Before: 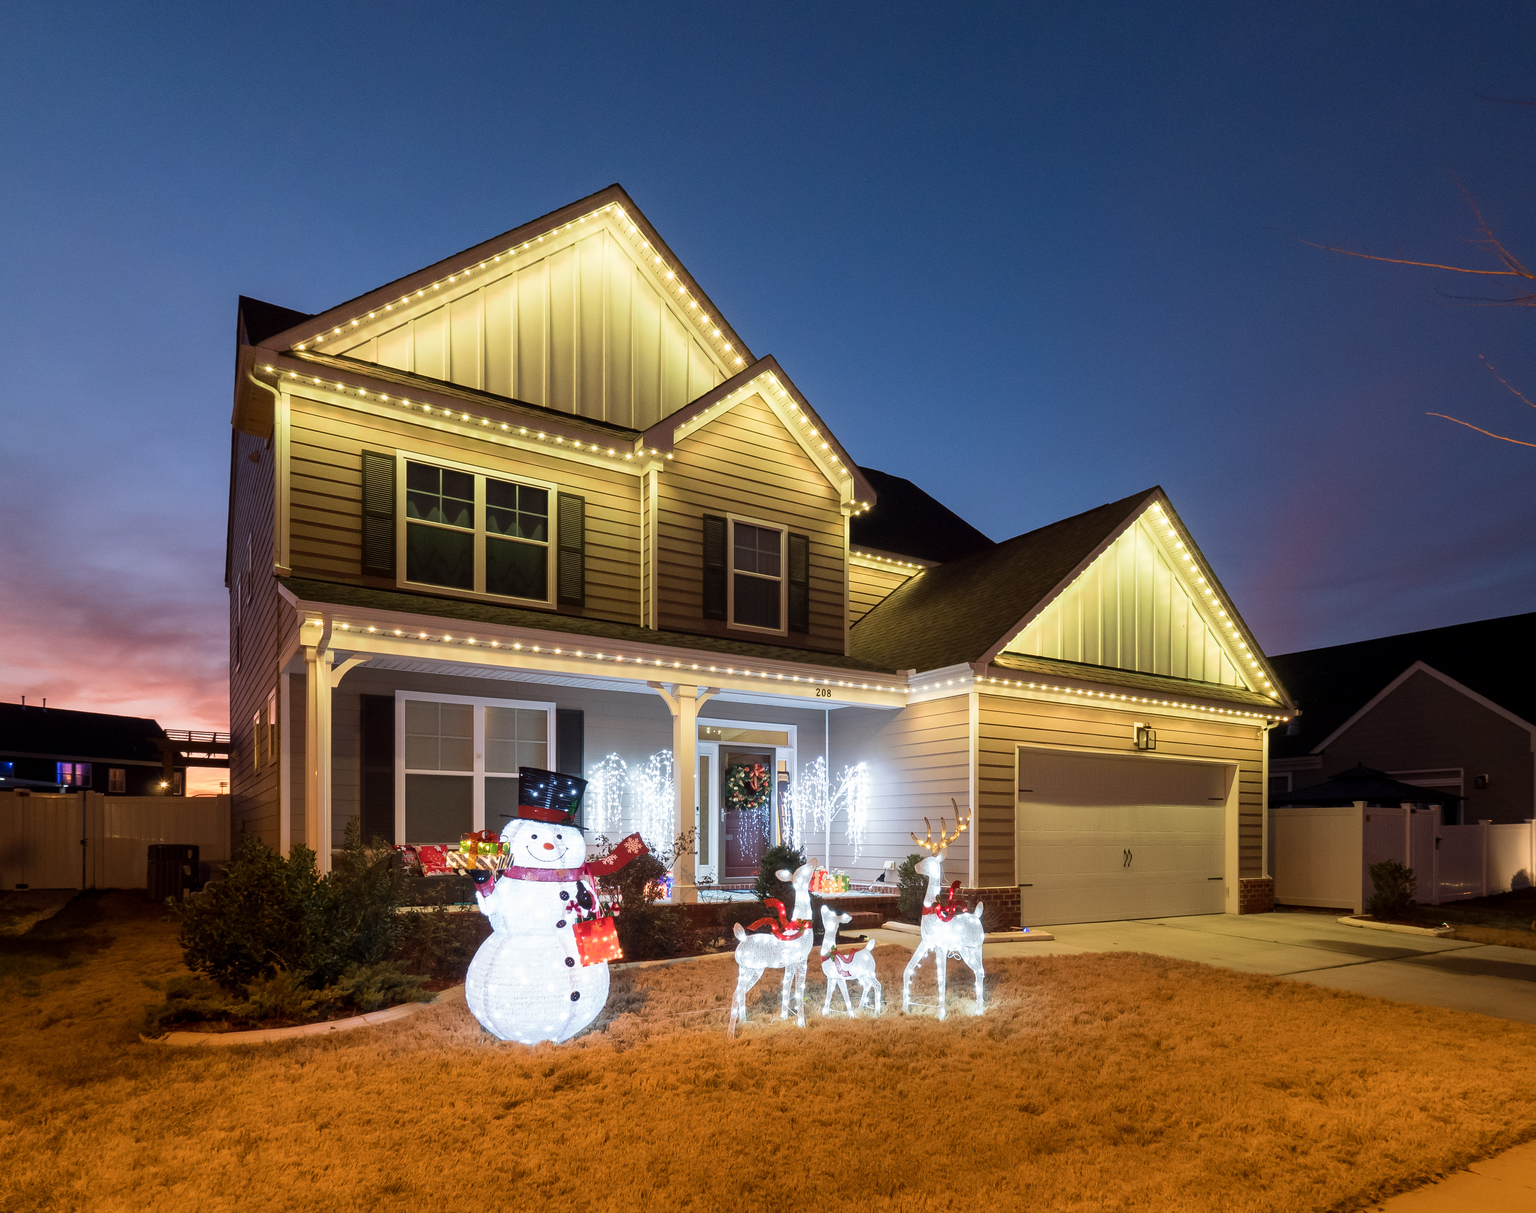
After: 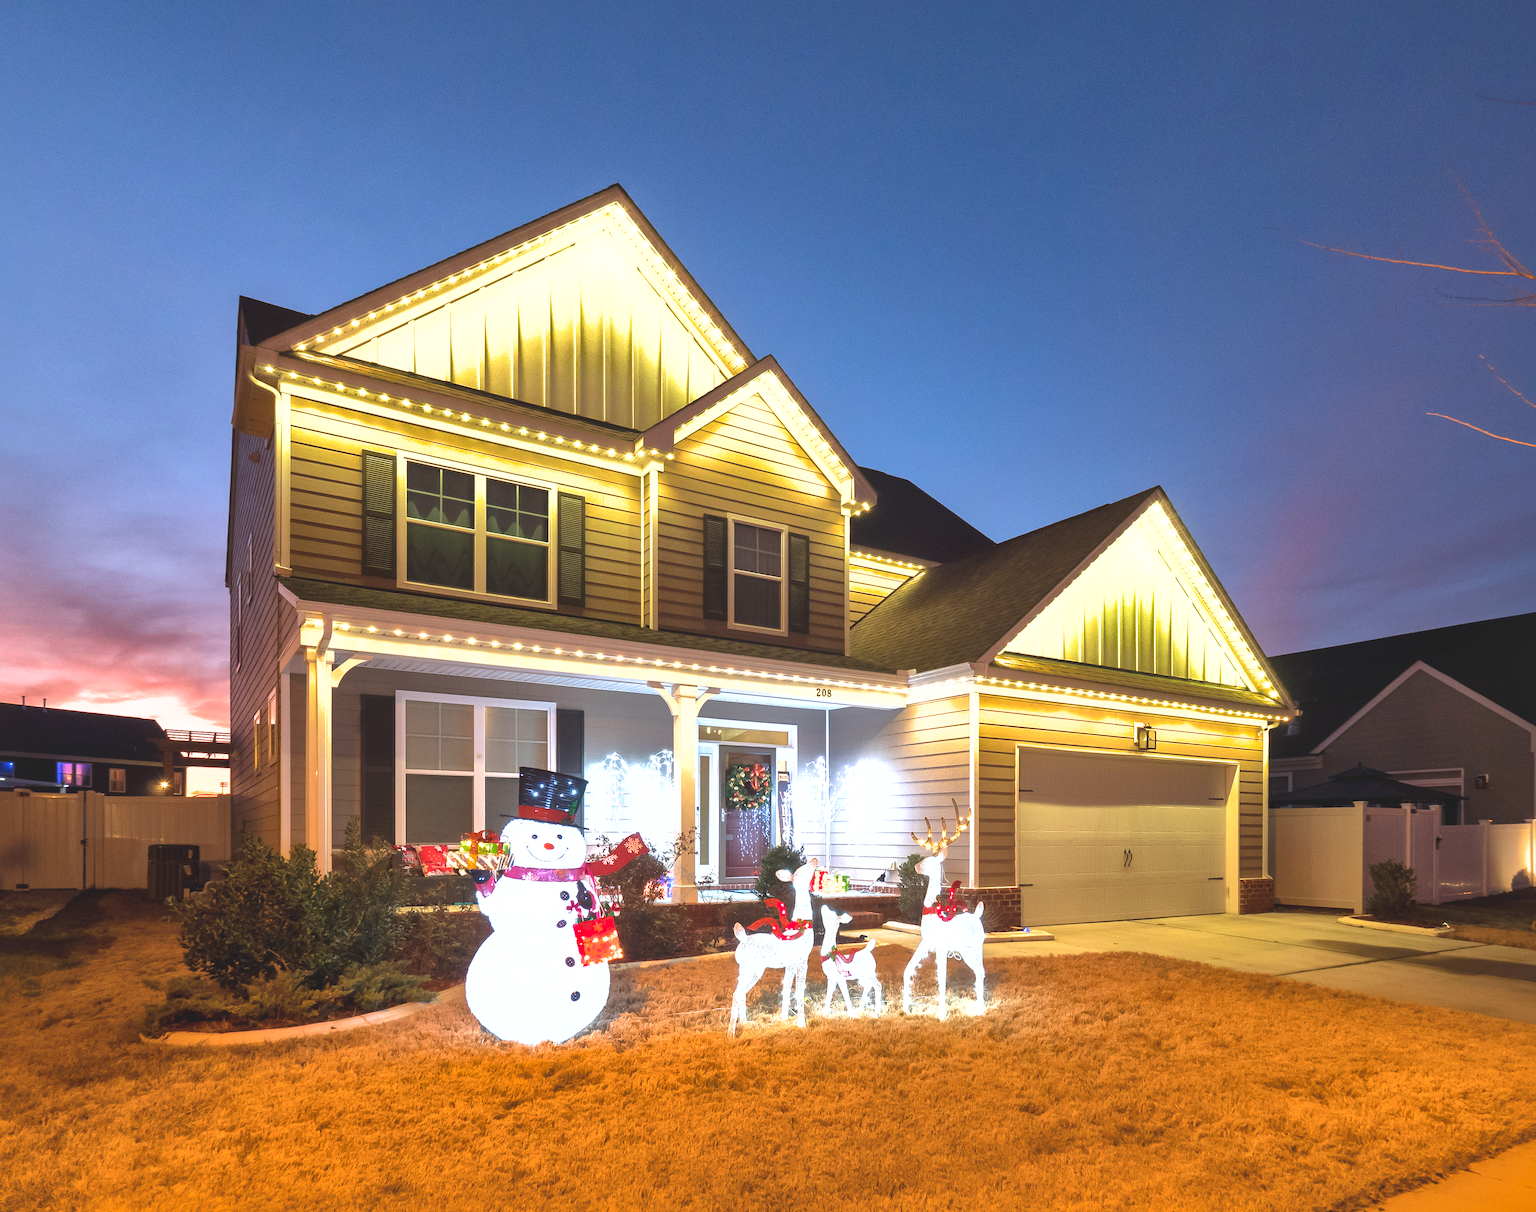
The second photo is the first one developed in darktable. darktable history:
exposure: black level correction -0.005, exposure 1.002 EV, compensate highlight preservation false
shadows and highlights: highlights -60
